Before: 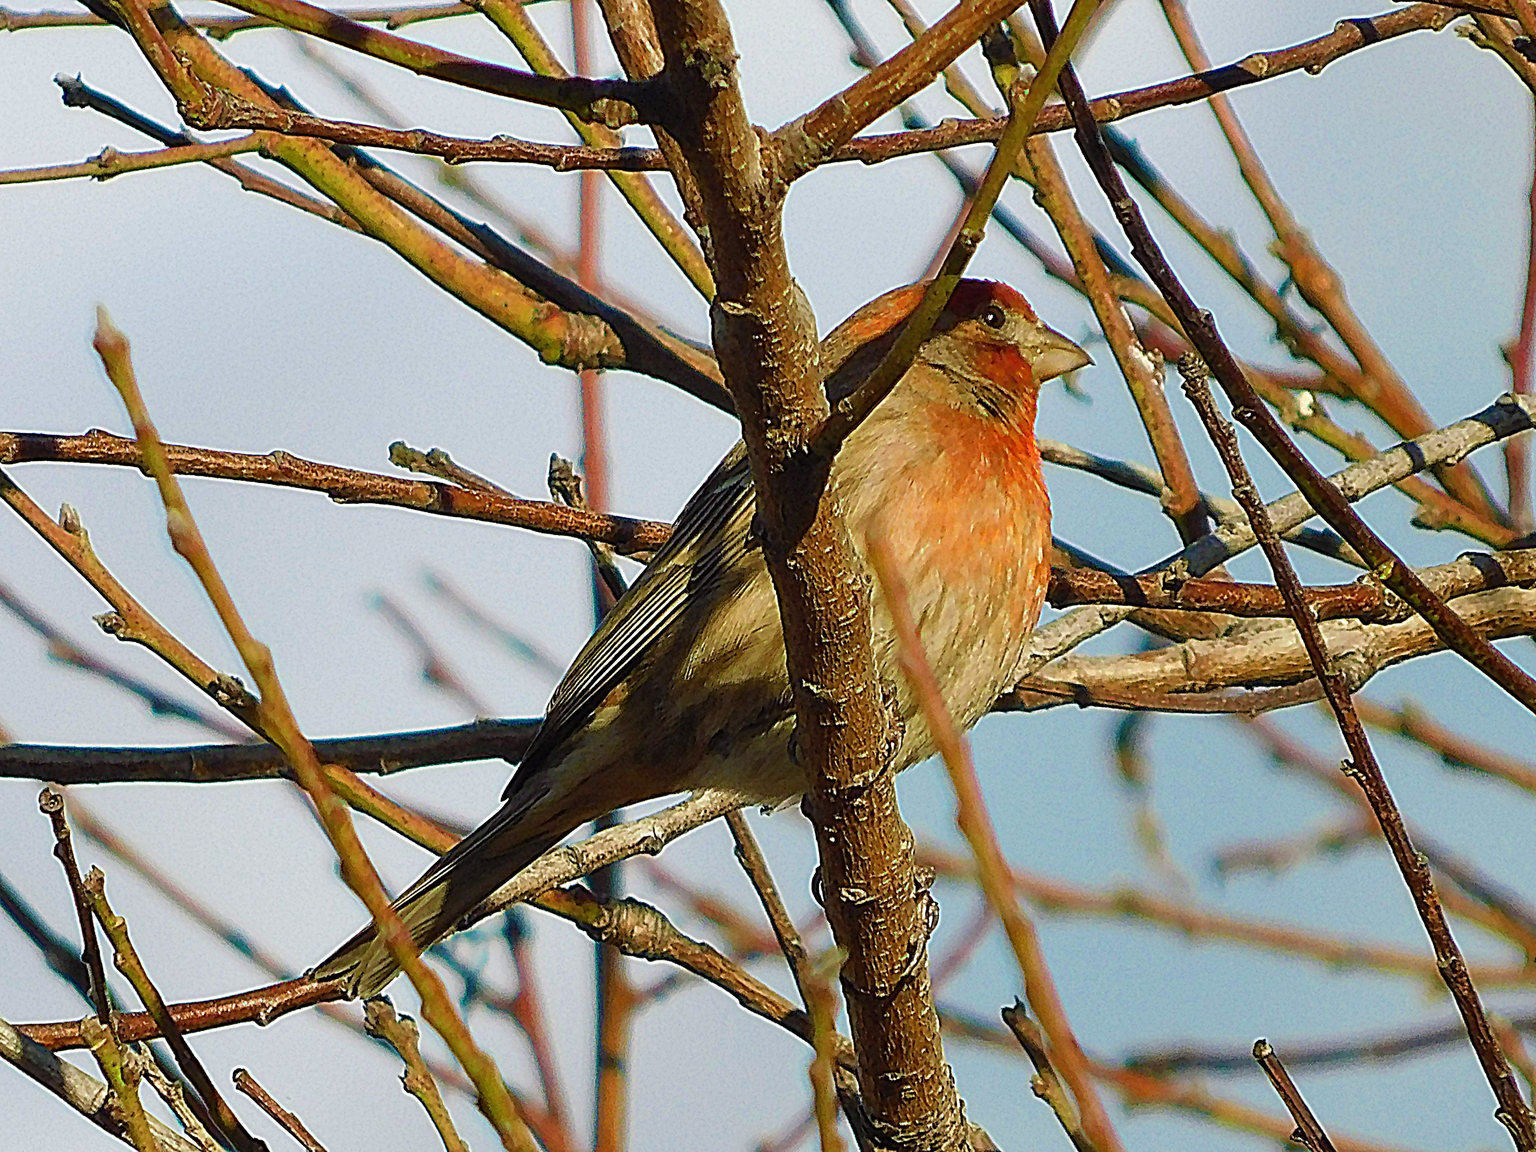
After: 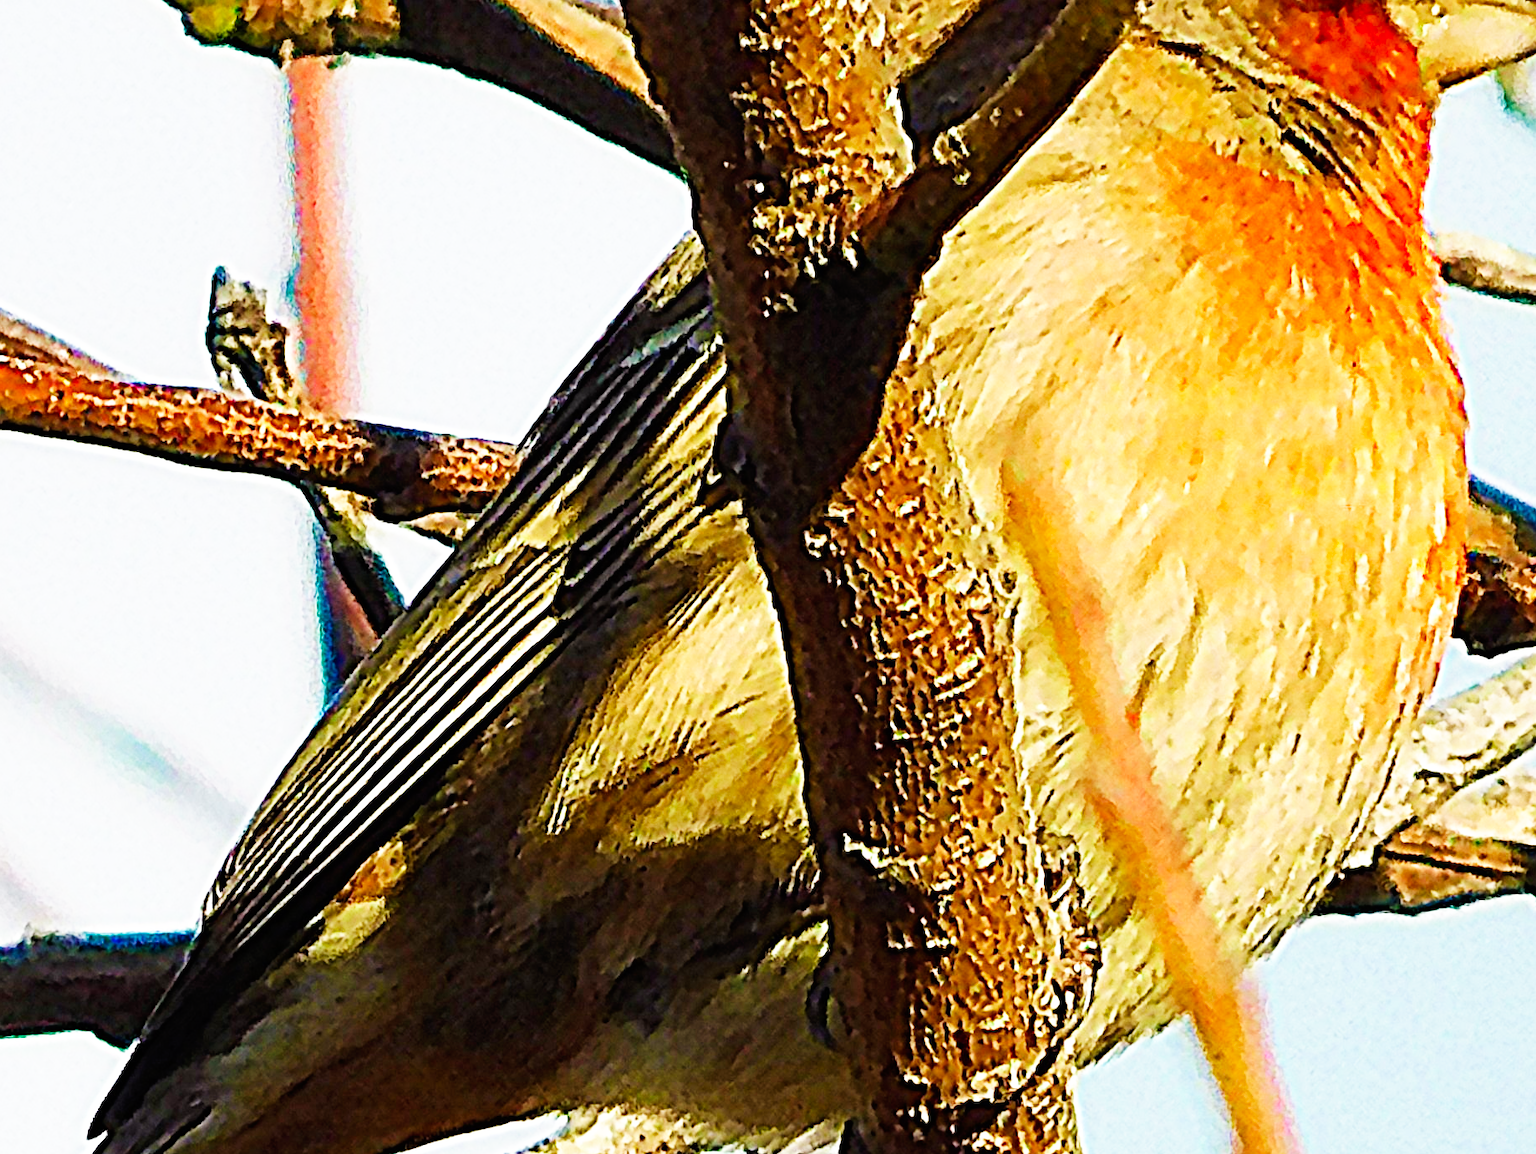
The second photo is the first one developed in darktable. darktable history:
base curve: curves: ch0 [(0, 0) (0.007, 0.004) (0.027, 0.03) (0.046, 0.07) (0.207, 0.54) (0.442, 0.872) (0.673, 0.972) (1, 1)], preserve colors none
crop: left 30.35%, top 30.132%, right 29.758%, bottom 29.866%
